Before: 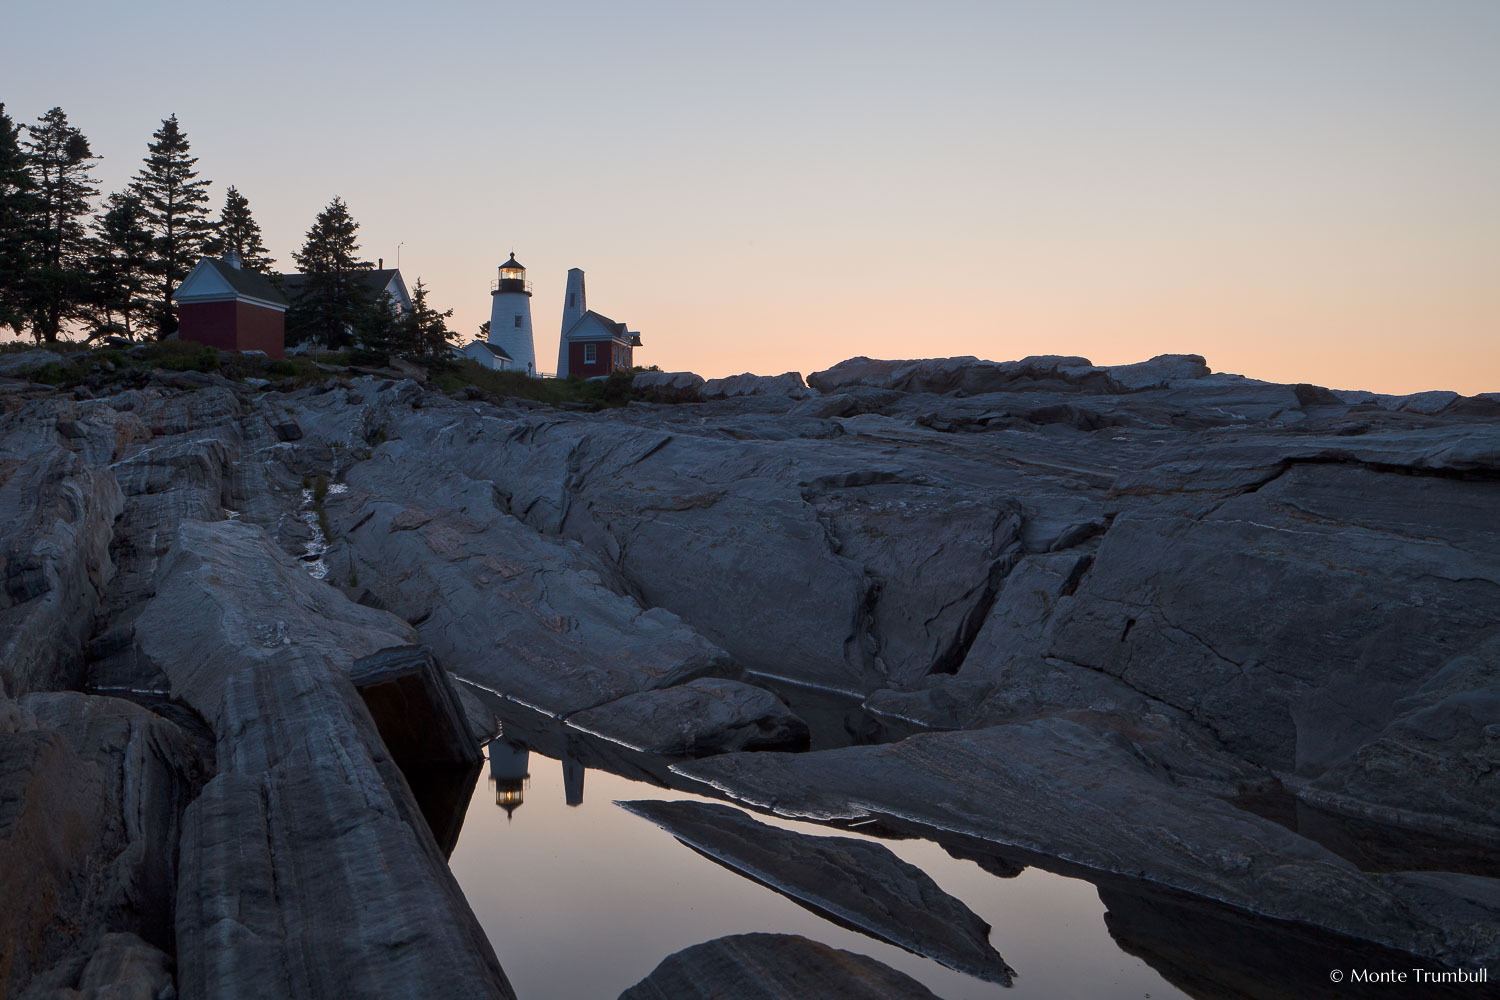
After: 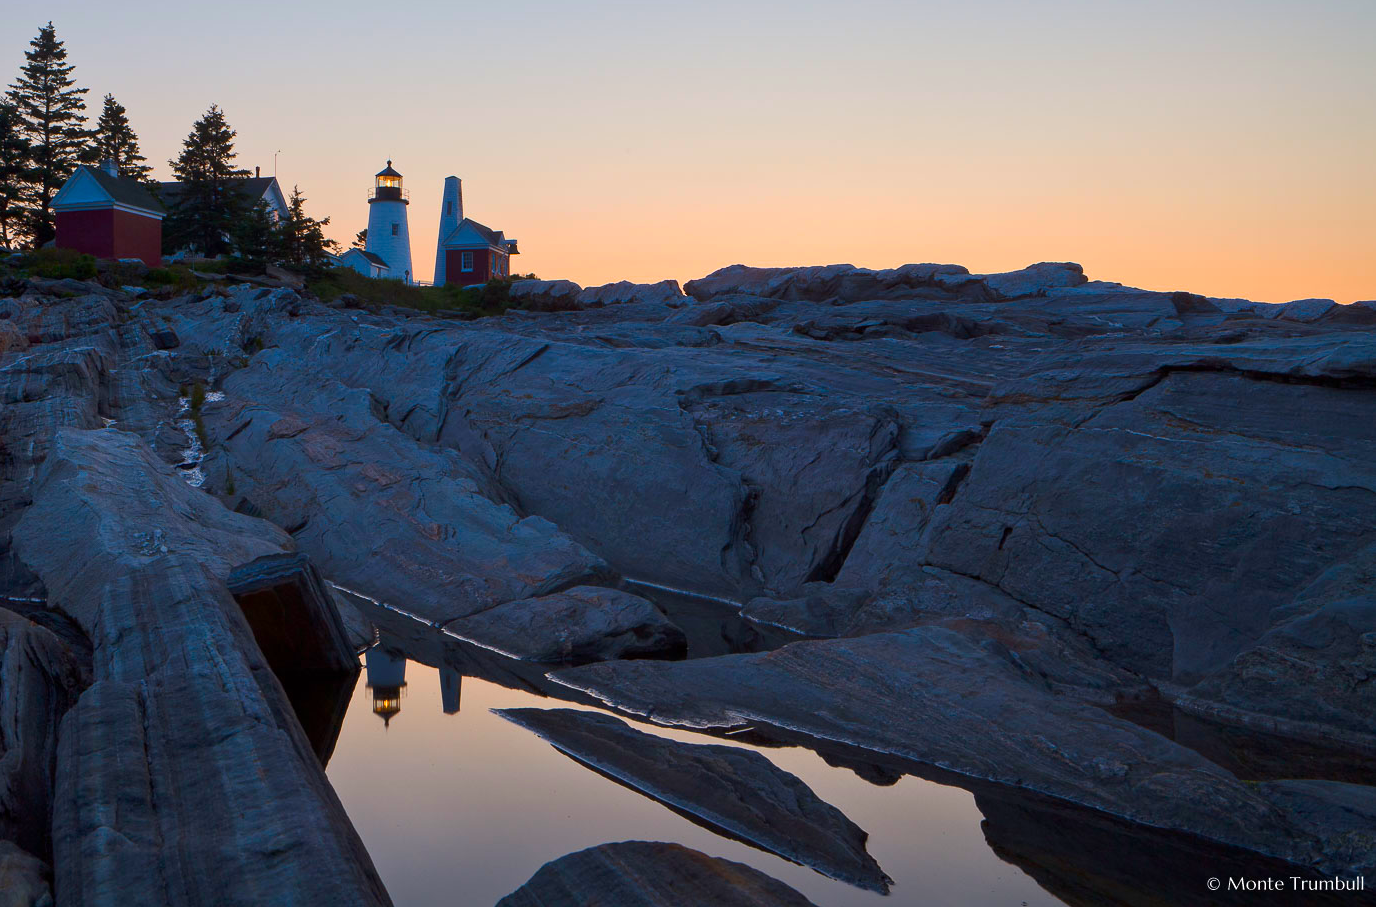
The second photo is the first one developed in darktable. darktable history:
color correction: saturation 1.8
crop and rotate: left 8.262%, top 9.226%
